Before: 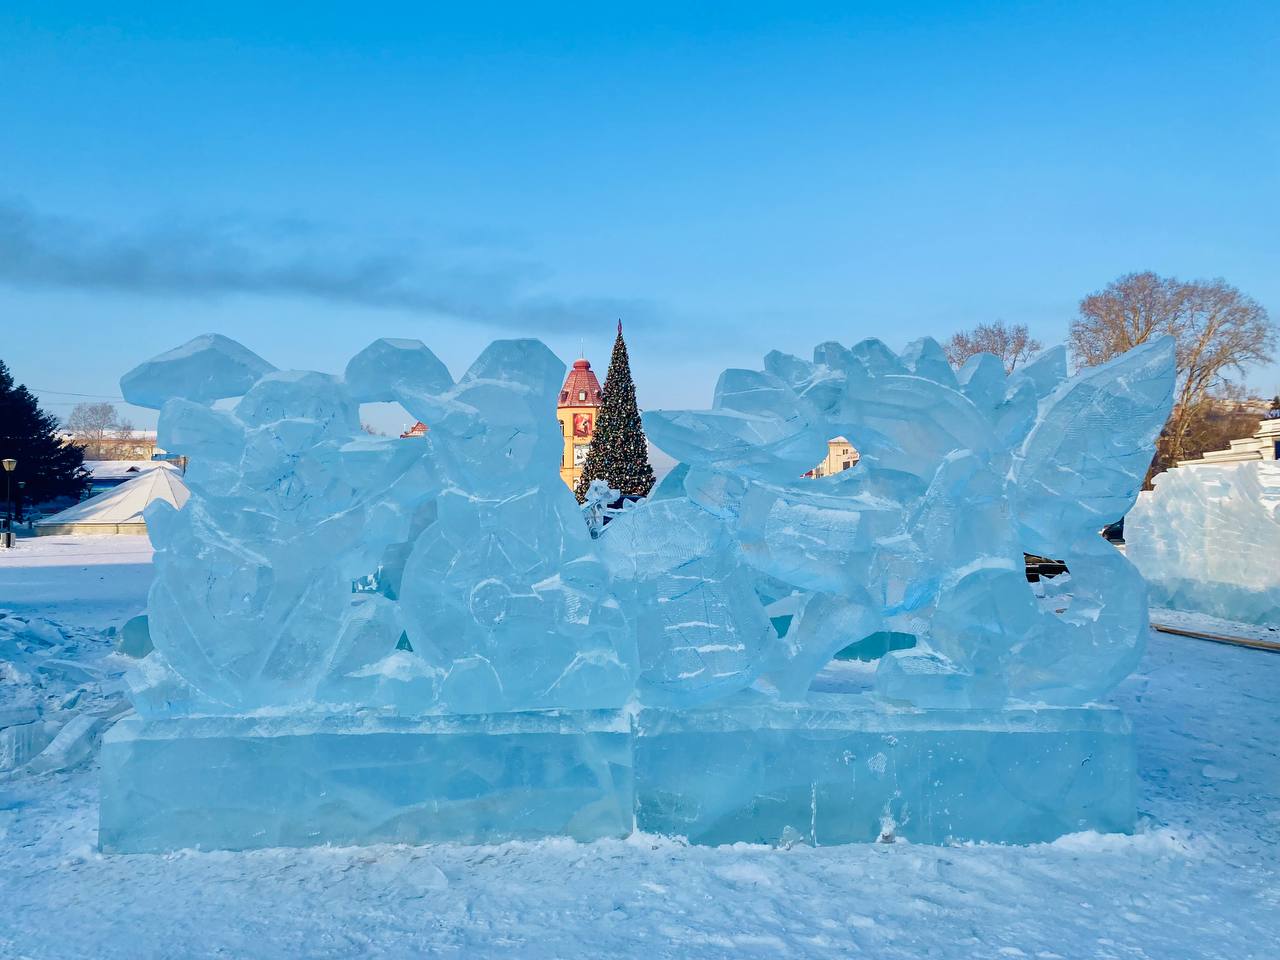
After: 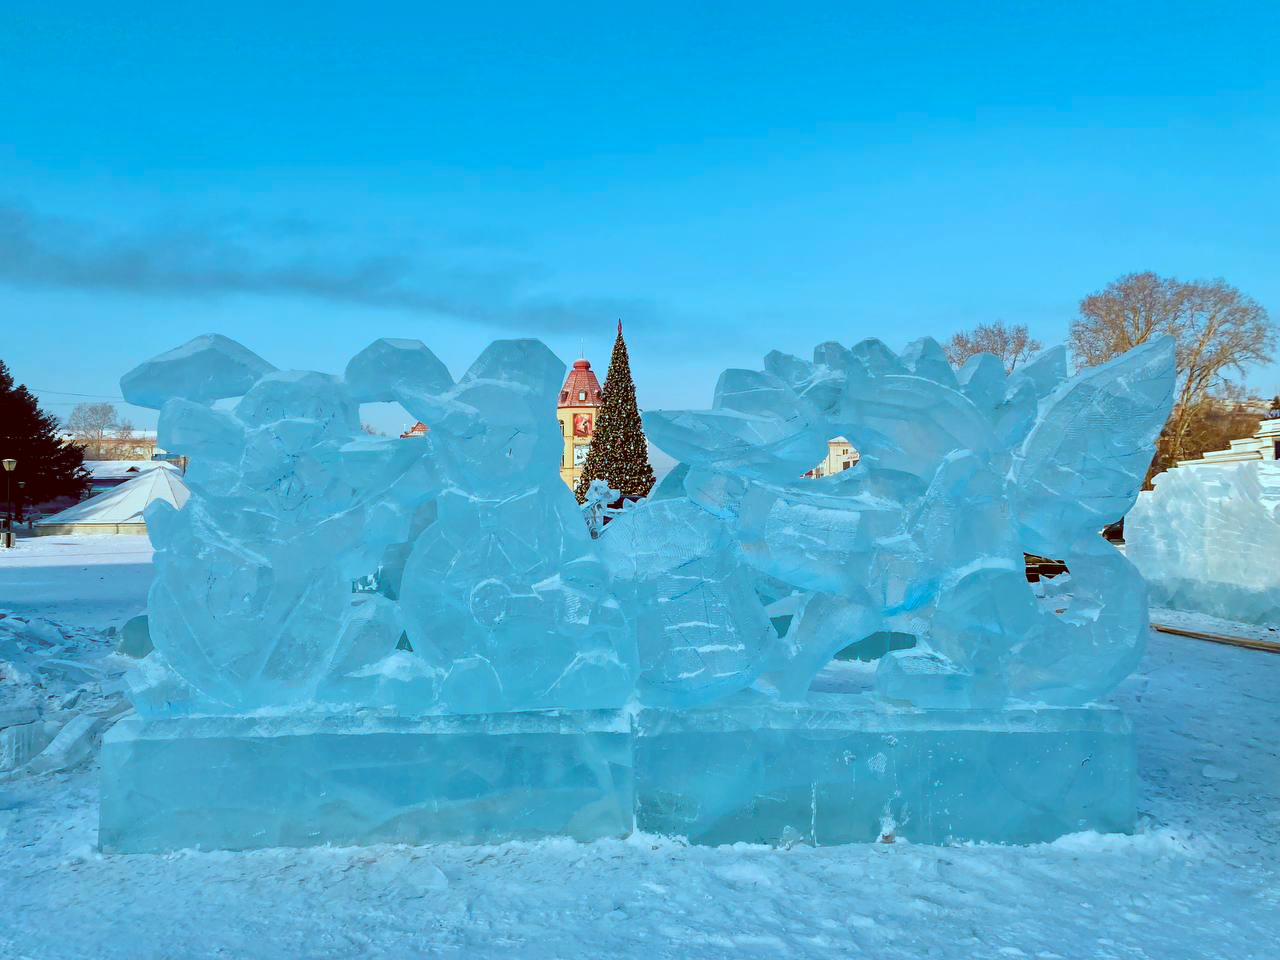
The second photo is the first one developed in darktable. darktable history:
color correction: highlights a* -14.52, highlights b* -16.39, shadows a* 10.13, shadows b* 28.73
